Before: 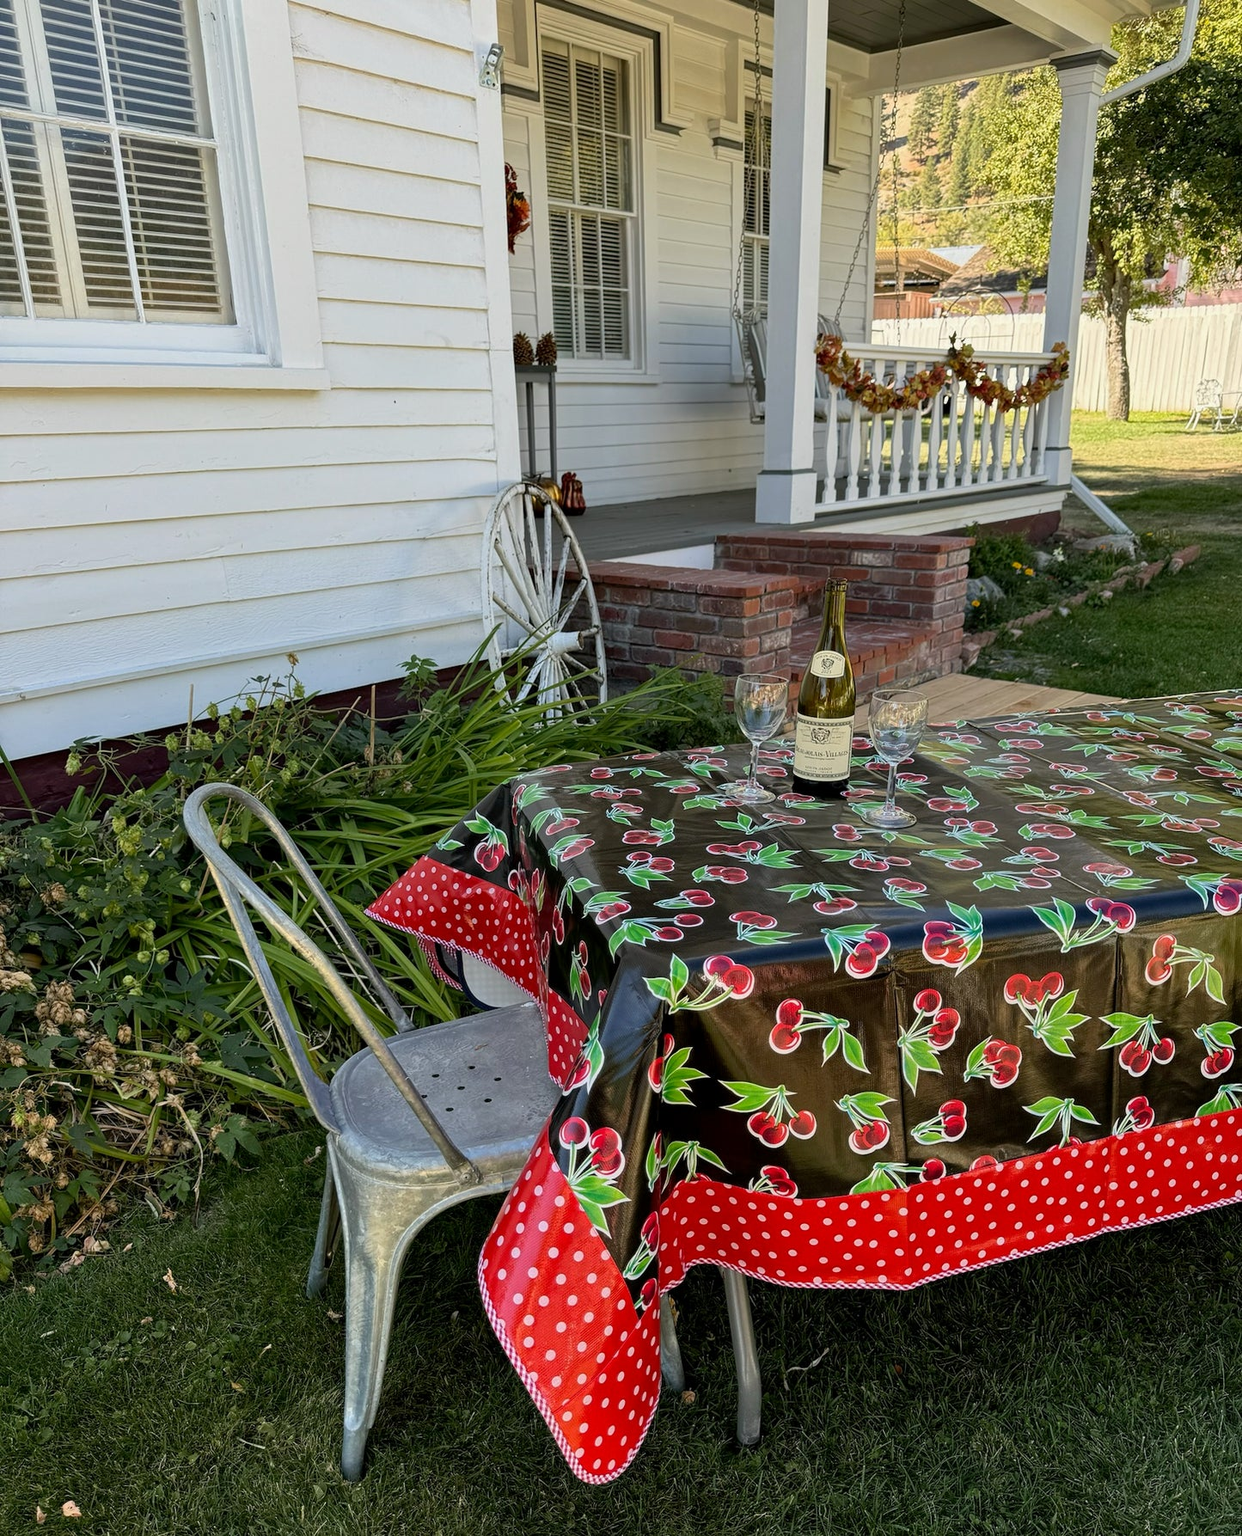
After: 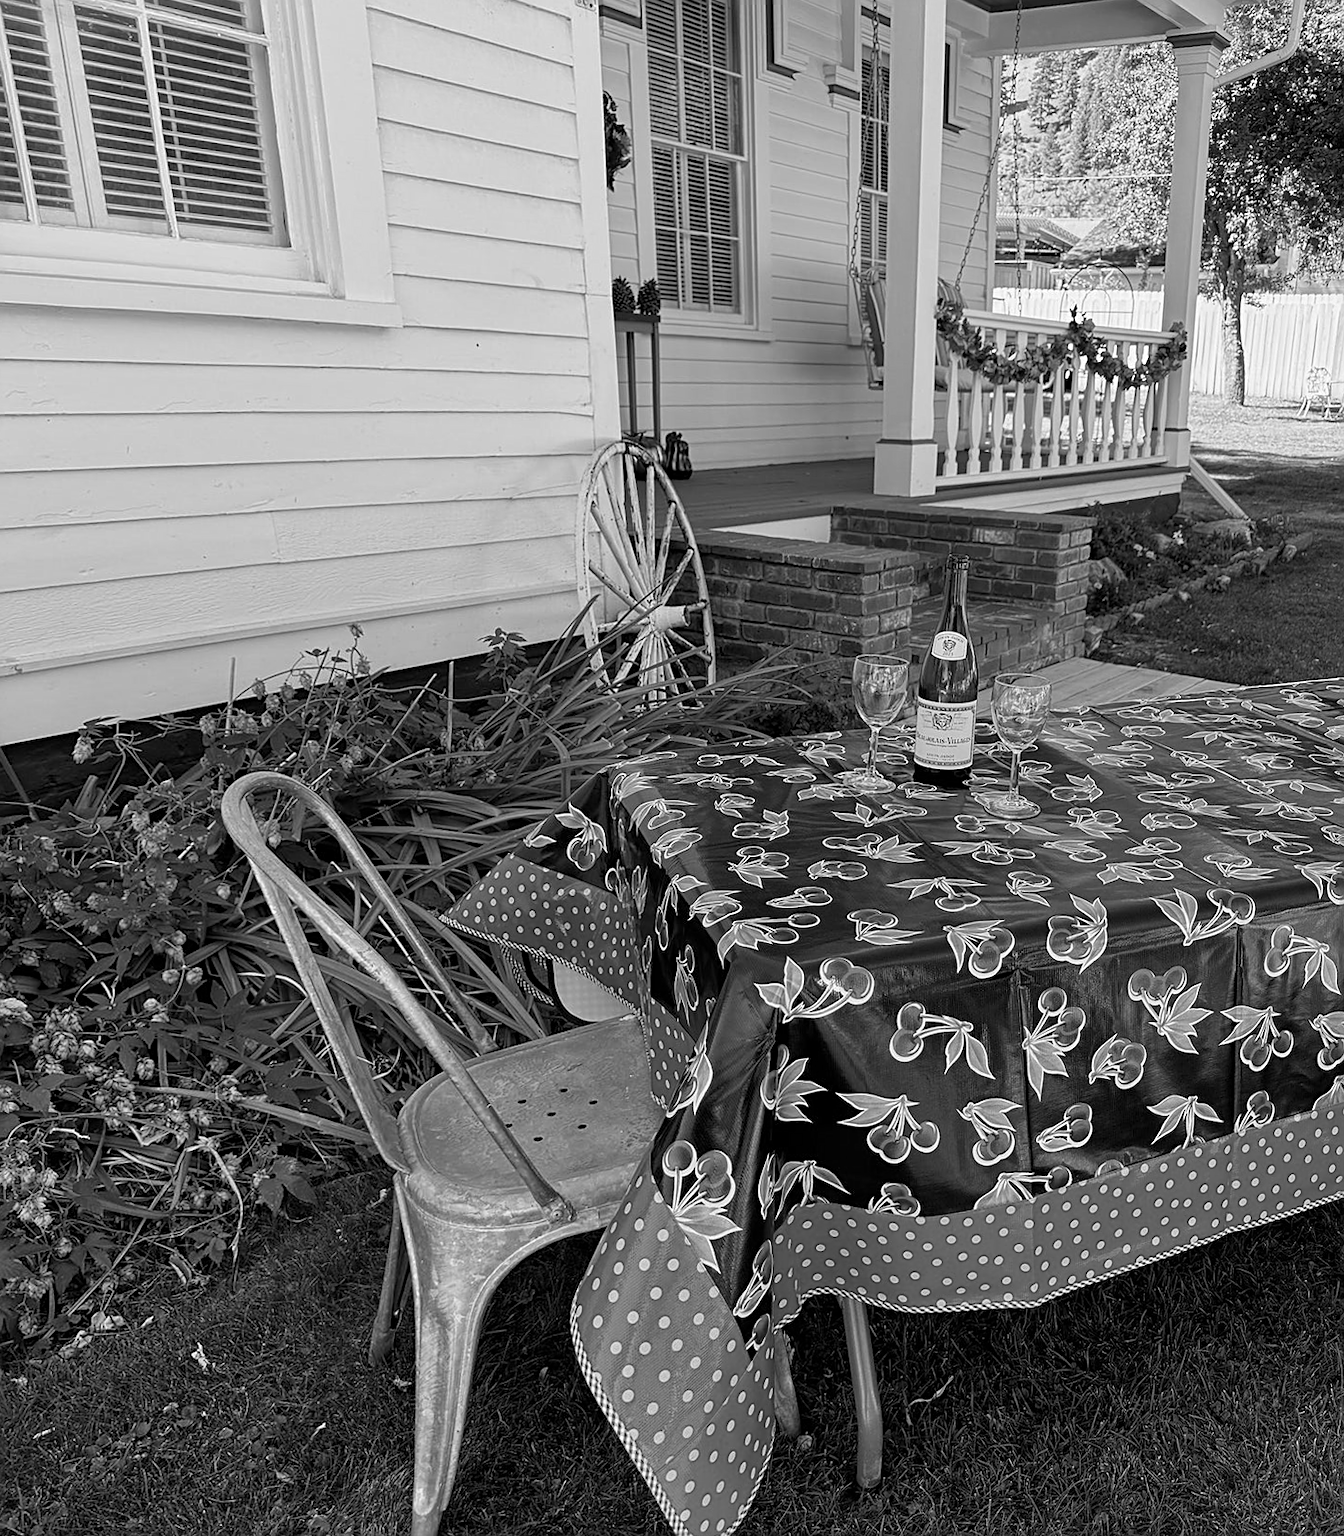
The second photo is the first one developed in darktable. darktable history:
rotate and perspective: rotation -0.013°, lens shift (vertical) -0.027, lens shift (horizontal) 0.178, crop left 0.016, crop right 0.989, crop top 0.082, crop bottom 0.918
monochrome: on, module defaults
sharpen: on, module defaults
